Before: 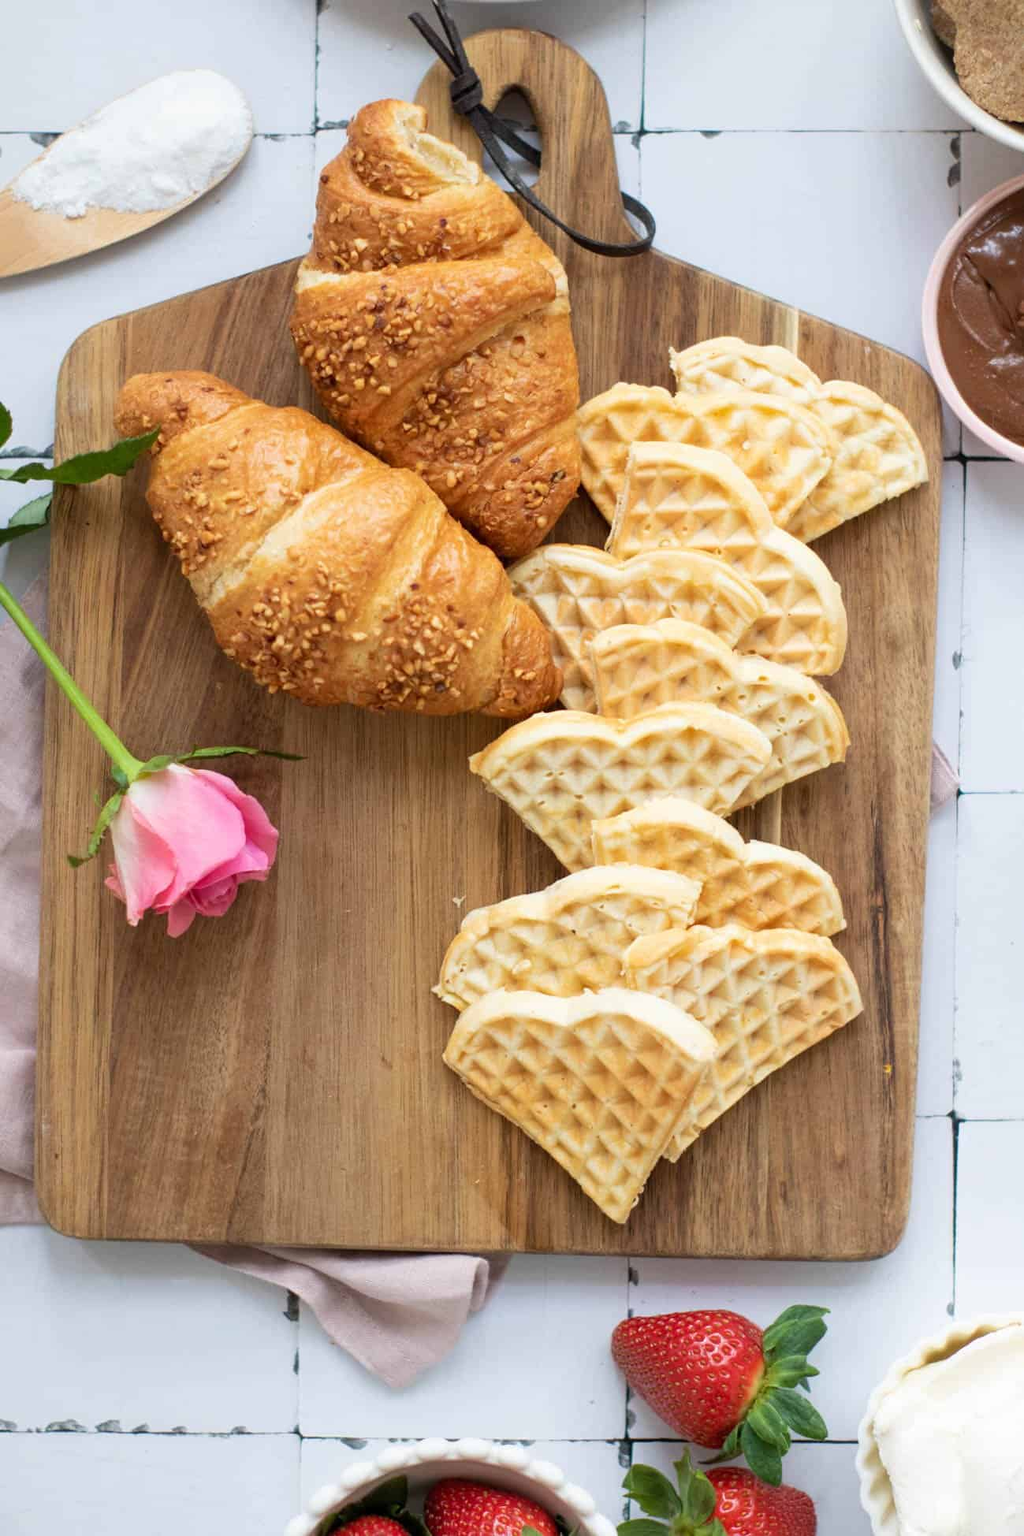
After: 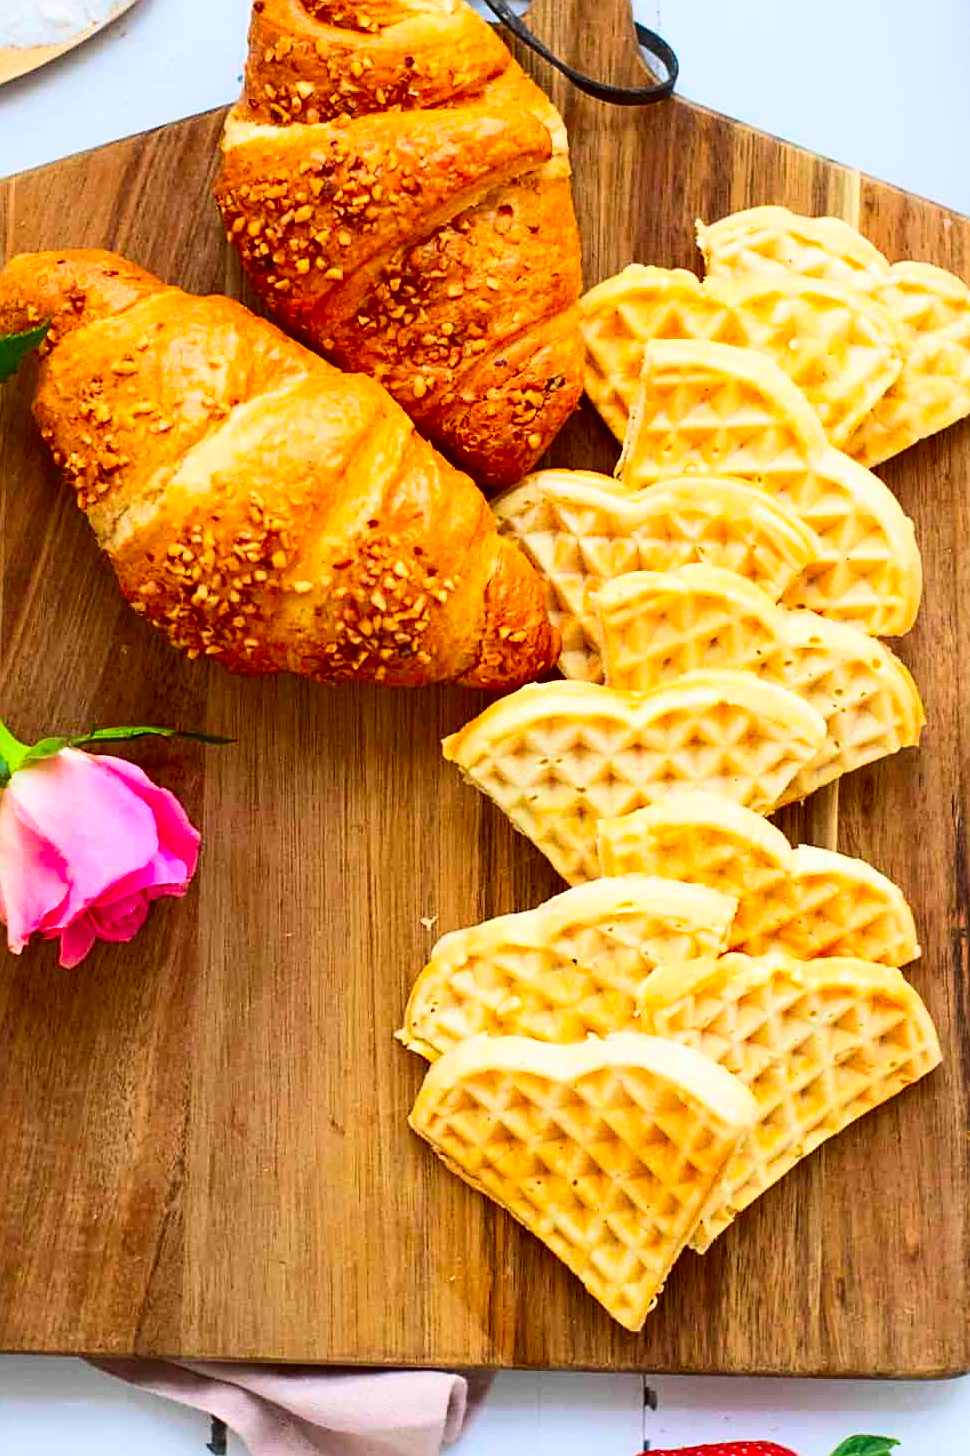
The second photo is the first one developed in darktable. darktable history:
sharpen: on, module defaults
crop and rotate: left 11.831%, top 11.346%, right 13.429%, bottom 13.899%
exposure: compensate highlight preservation false
contrast brightness saturation: contrast 0.26, brightness 0.02, saturation 0.87
